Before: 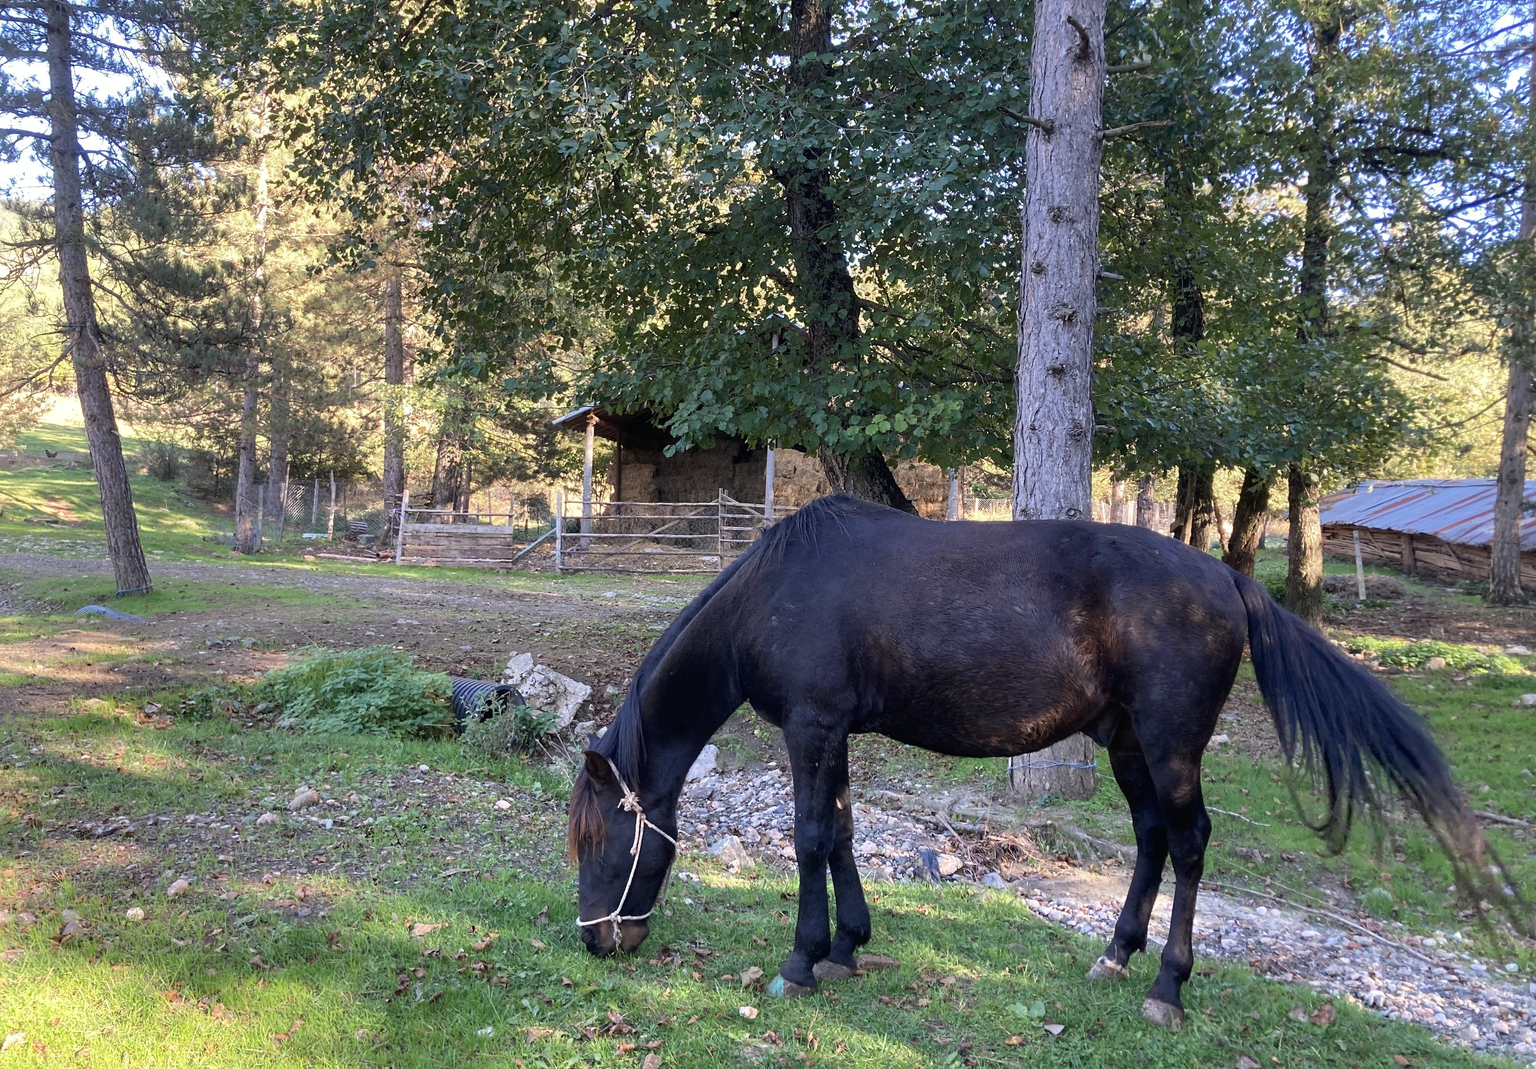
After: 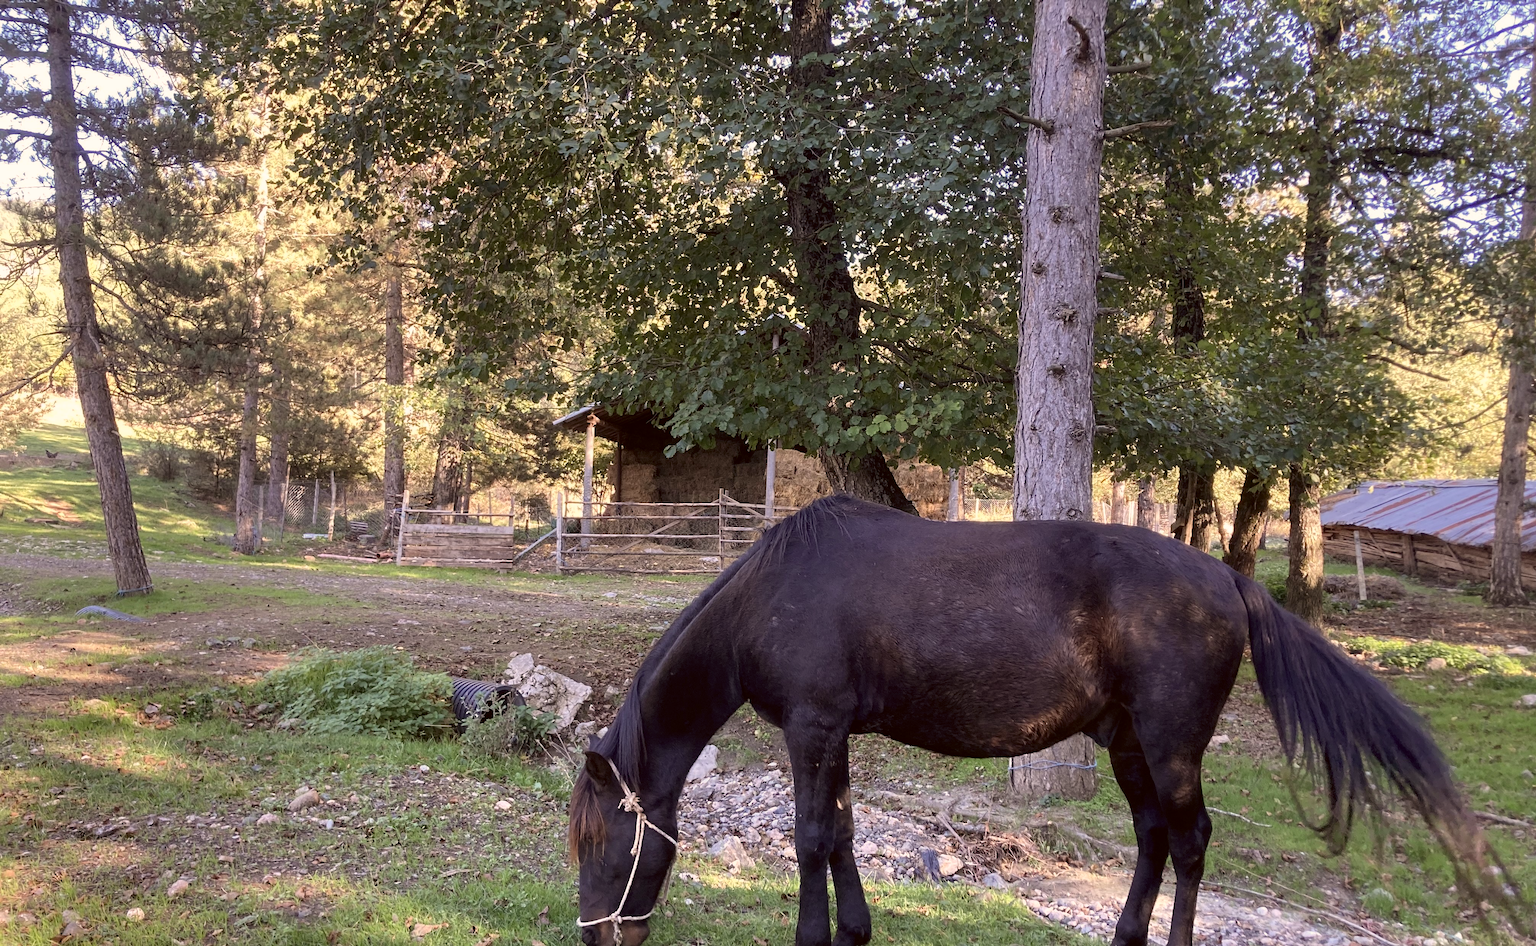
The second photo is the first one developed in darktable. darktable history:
color correction: highlights a* 6.27, highlights b* 8.19, shadows a* 5.94, shadows b* 7.23, saturation 0.9
crop and rotate: top 0%, bottom 11.49%
